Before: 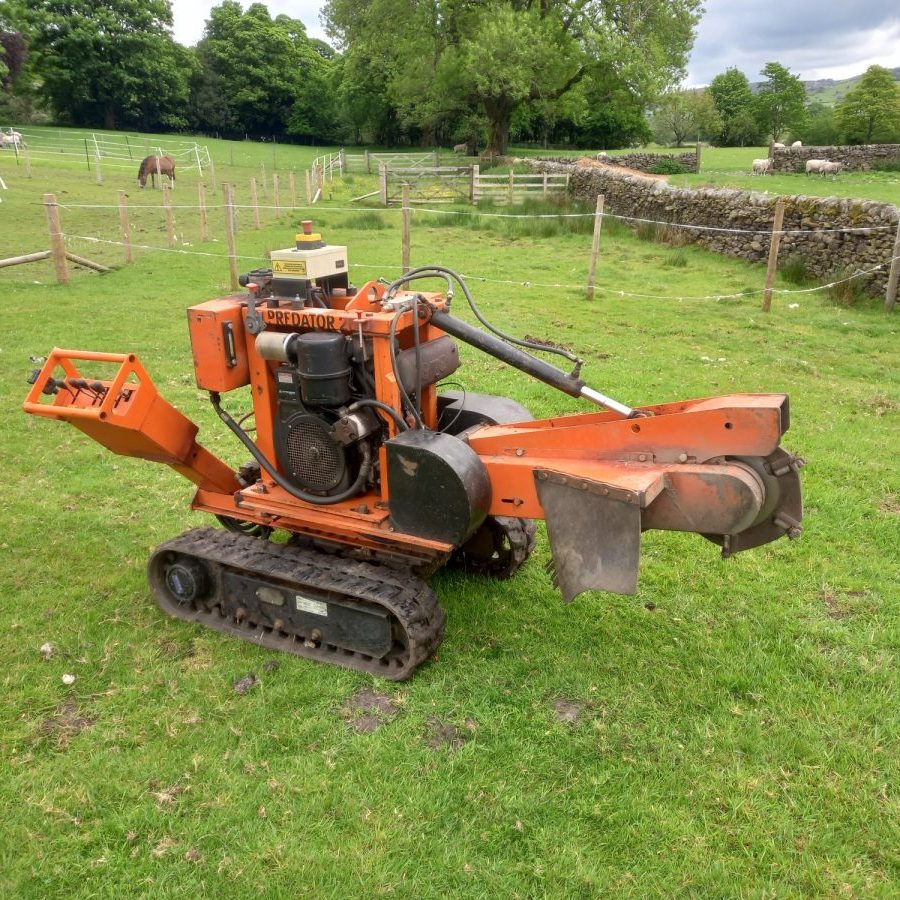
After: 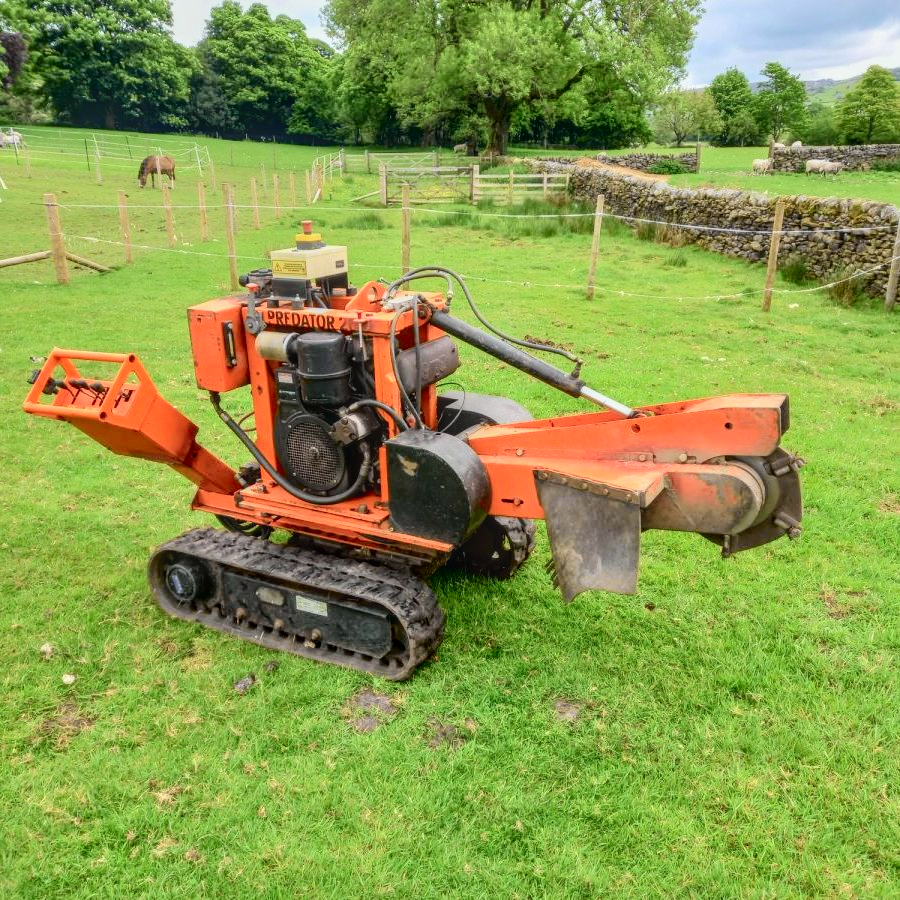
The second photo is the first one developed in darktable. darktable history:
local contrast: highlights 0%, shadows 0%, detail 133%
white balance: emerald 1
shadows and highlights: shadows 20.91, highlights -35.45, soften with gaussian
tone curve: curves: ch0 [(0, 0.022) (0.114, 0.083) (0.281, 0.315) (0.447, 0.557) (0.588, 0.711) (0.786, 0.839) (0.999, 0.949)]; ch1 [(0, 0) (0.389, 0.352) (0.458, 0.433) (0.486, 0.474) (0.509, 0.505) (0.535, 0.53) (0.555, 0.557) (0.586, 0.622) (0.677, 0.724) (1, 1)]; ch2 [(0, 0) (0.369, 0.388) (0.449, 0.431) (0.501, 0.5) (0.528, 0.52) (0.561, 0.59) (0.697, 0.721) (1, 1)], color space Lab, independent channels, preserve colors none
